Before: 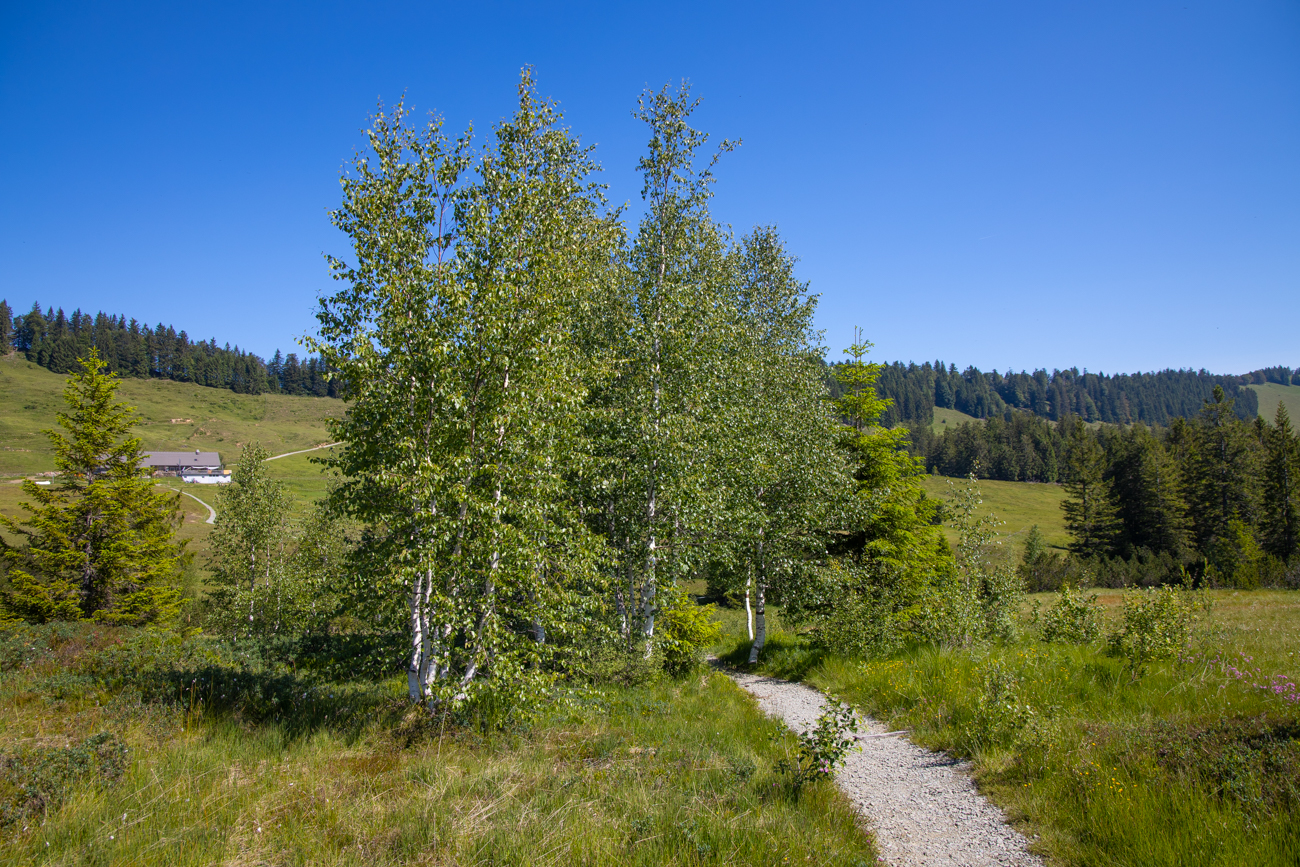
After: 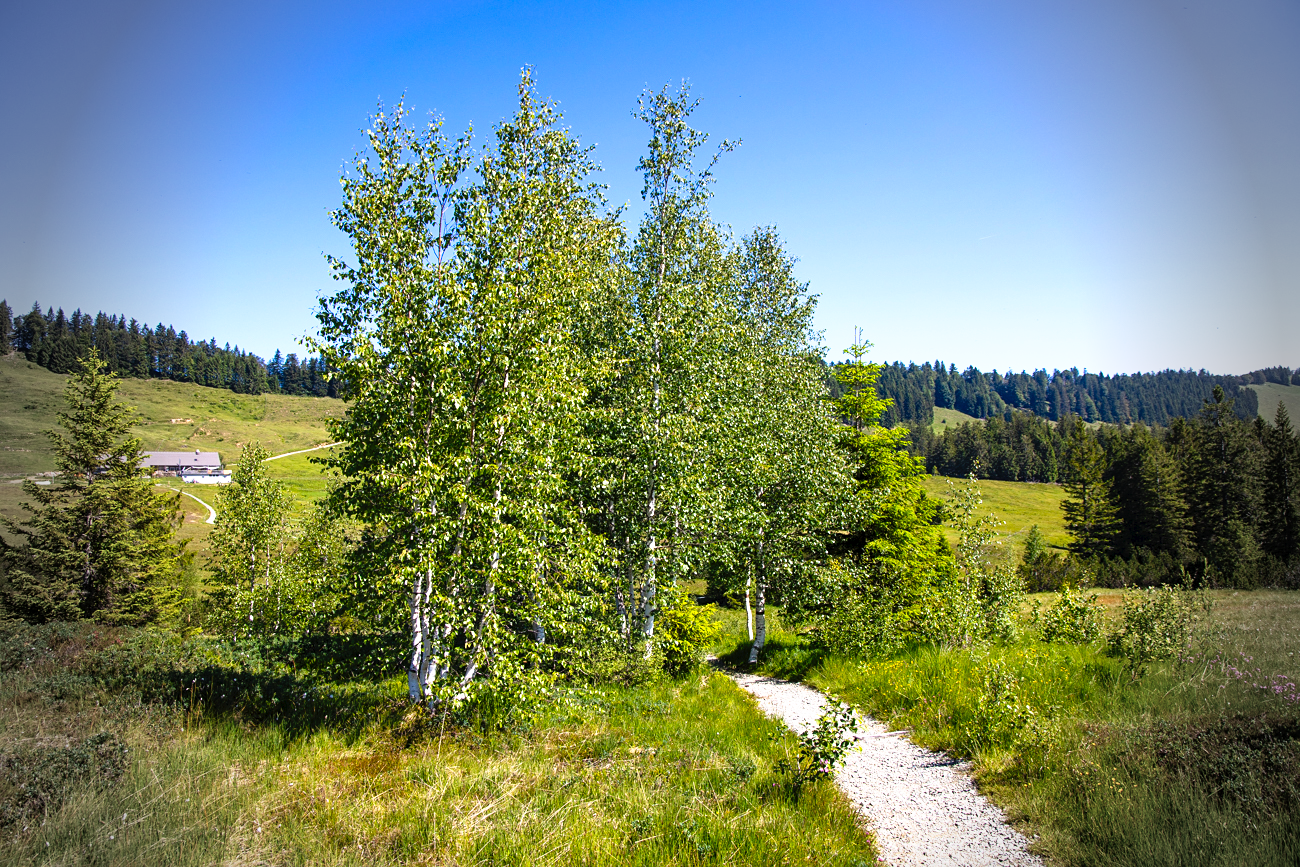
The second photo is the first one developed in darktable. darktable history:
sharpen: amount 0.203
tone curve: curves: ch0 [(0, 0) (0.003, 0.023) (0.011, 0.024) (0.025, 0.028) (0.044, 0.035) (0.069, 0.043) (0.1, 0.052) (0.136, 0.063) (0.177, 0.094) (0.224, 0.145) (0.277, 0.209) (0.335, 0.281) (0.399, 0.364) (0.468, 0.453) (0.543, 0.553) (0.623, 0.66) (0.709, 0.767) (0.801, 0.88) (0.898, 0.968) (1, 1)], preserve colors none
exposure: black level correction 0.001, exposure 0.673 EV, compensate highlight preservation false
vignetting: fall-off start 68.11%, fall-off radius 30.42%, width/height ratio 0.99, shape 0.854
